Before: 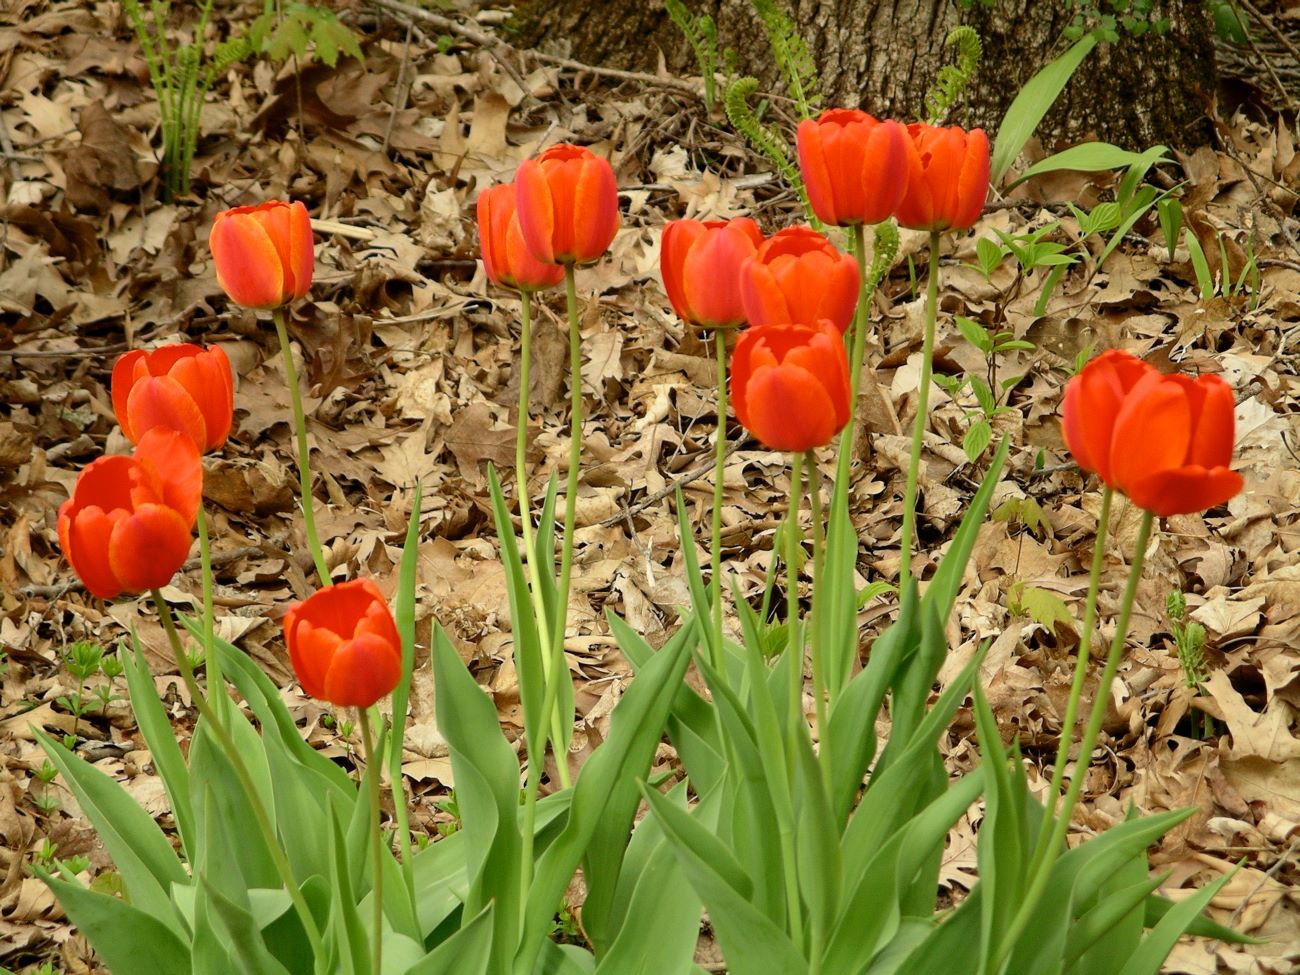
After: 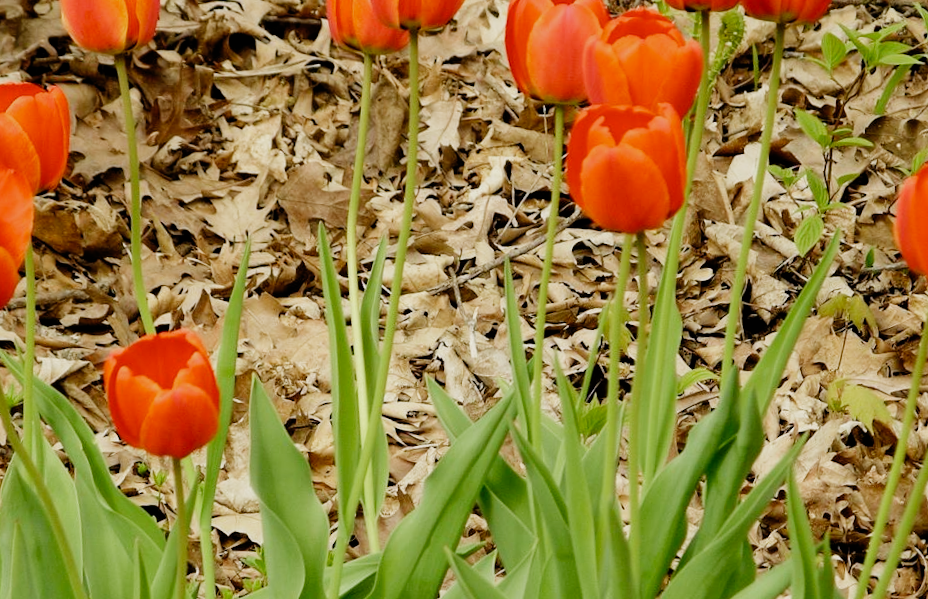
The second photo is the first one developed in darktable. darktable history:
filmic rgb: black relative exposure -7.65 EV, white relative exposure 4.56 EV, hardness 3.61, contrast 1.051, add noise in highlights 0.001, preserve chrominance no, color science v3 (2019), use custom middle-gray values true, contrast in highlights soft
shadows and highlights: radius 46.48, white point adjustment 6.69, compress 79.31%, soften with gaussian
crop and rotate: angle -4°, left 9.822%, top 21.181%, right 12.262%, bottom 11.8%
